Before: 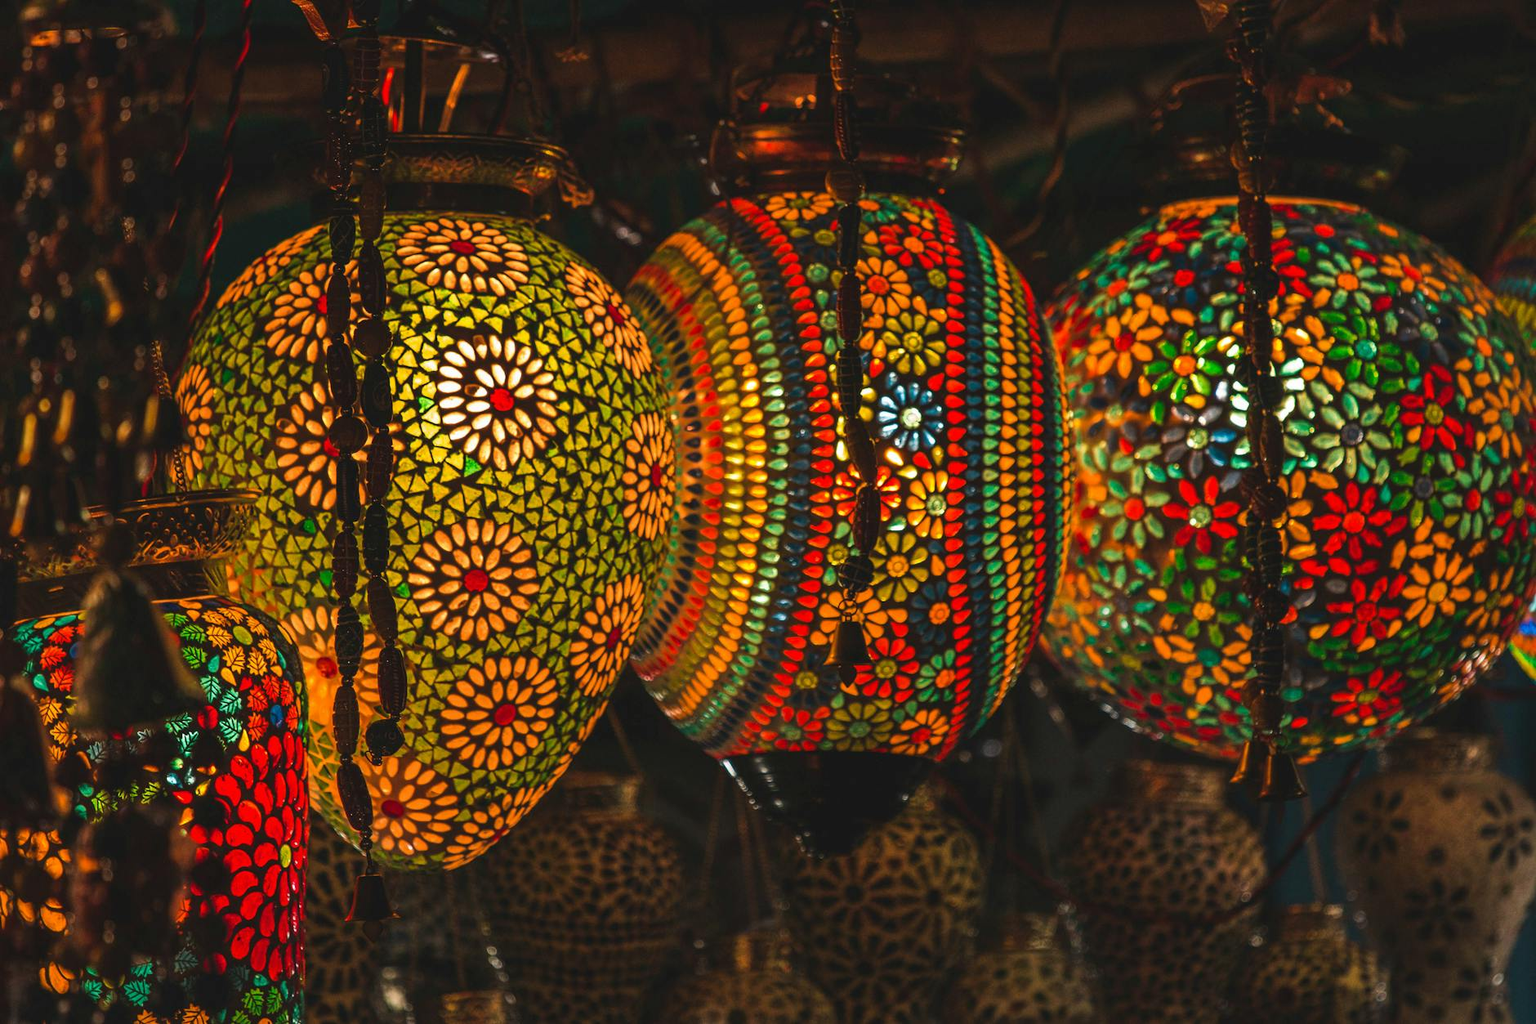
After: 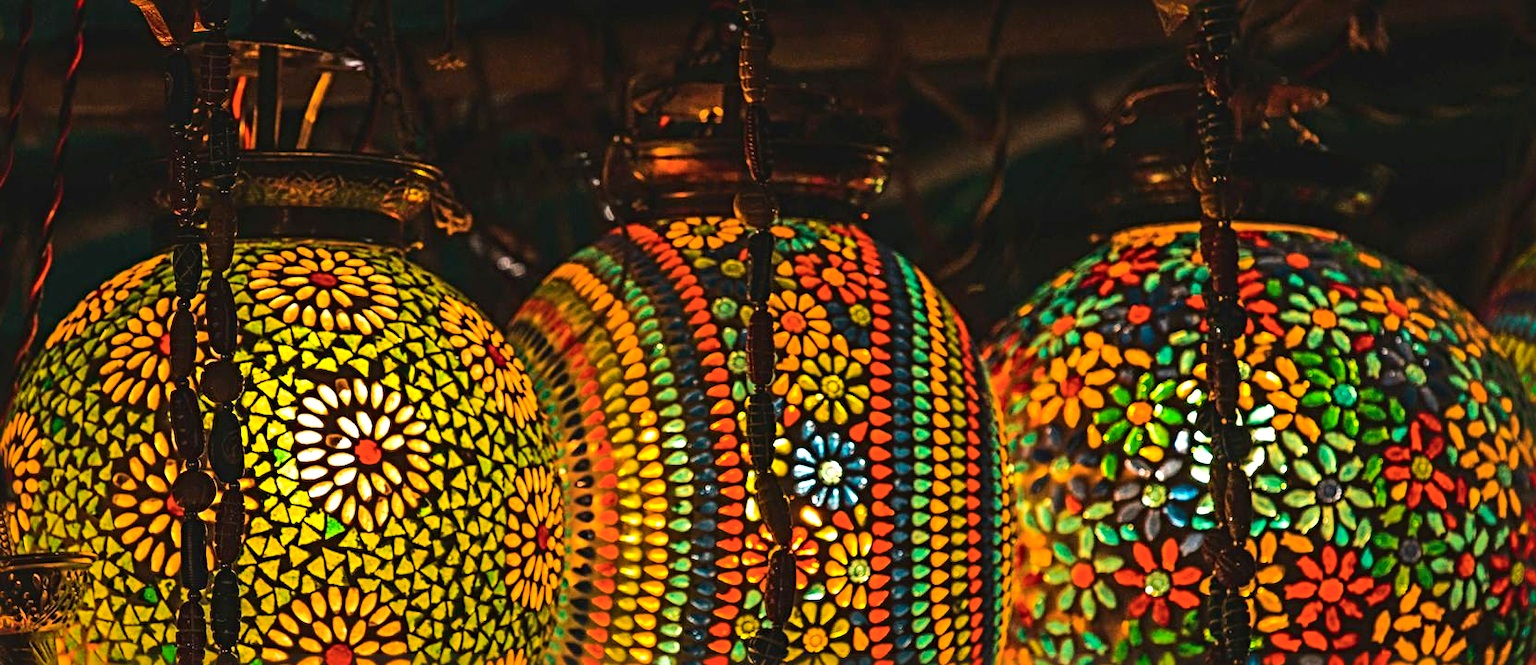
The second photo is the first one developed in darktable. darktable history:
sharpen: radius 4.905
color balance rgb: linear chroma grading › shadows -9.645%, linear chroma grading › global chroma 20.008%, perceptual saturation grading › global saturation 0.964%, global vibrance 20%
crop and rotate: left 11.515%, bottom 42.409%
tone curve: curves: ch0 [(0, 0) (0.003, 0.012) (0.011, 0.02) (0.025, 0.032) (0.044, 0.046) (0.069, 0.06) (0.1, 0.09) (0.136, 0.133) (0.177, 0.182) (0.224, 0.247) (0.277, 0.316) (0.335, 0.396) (0.399, 0.48) (0.468, 0.568) (0.543, 0.646) (0.623, 0.717) (0.709, 0.777) (0.801, 0.846) (0.898, 0.912) (1, 1)], color space Lab, independent channels, preserve colors none
